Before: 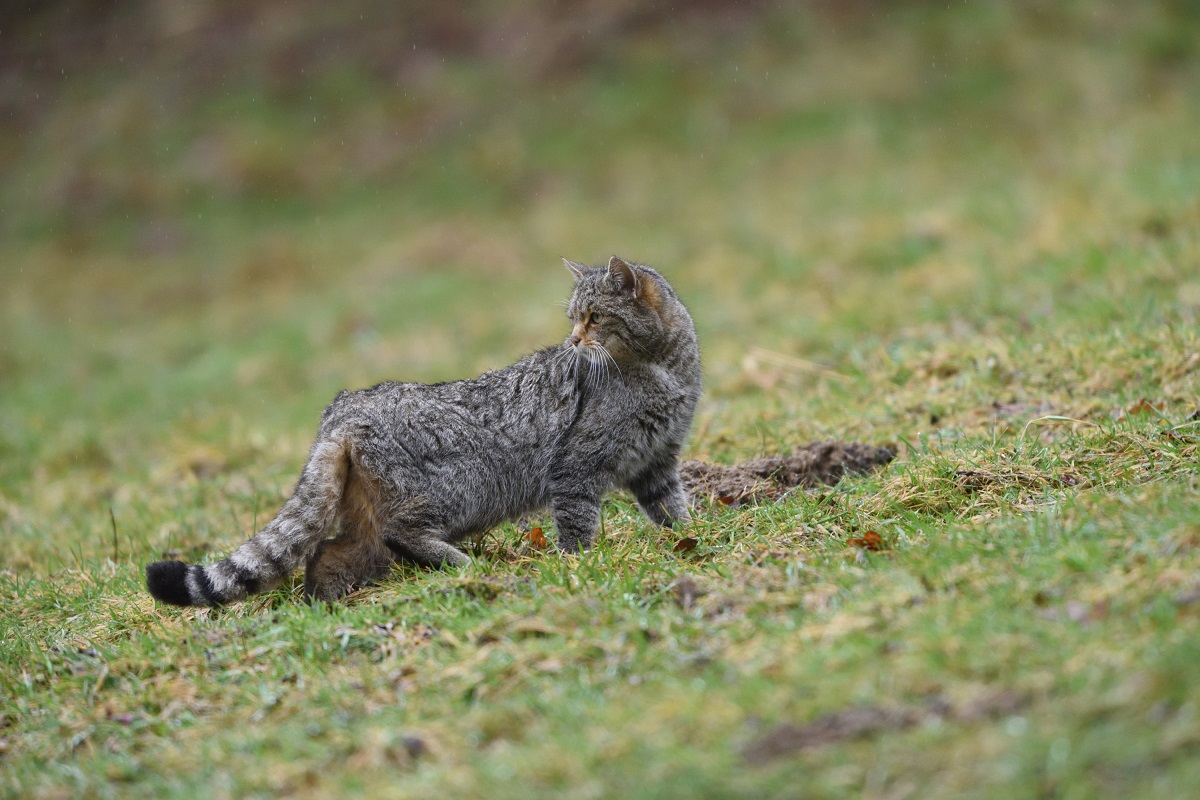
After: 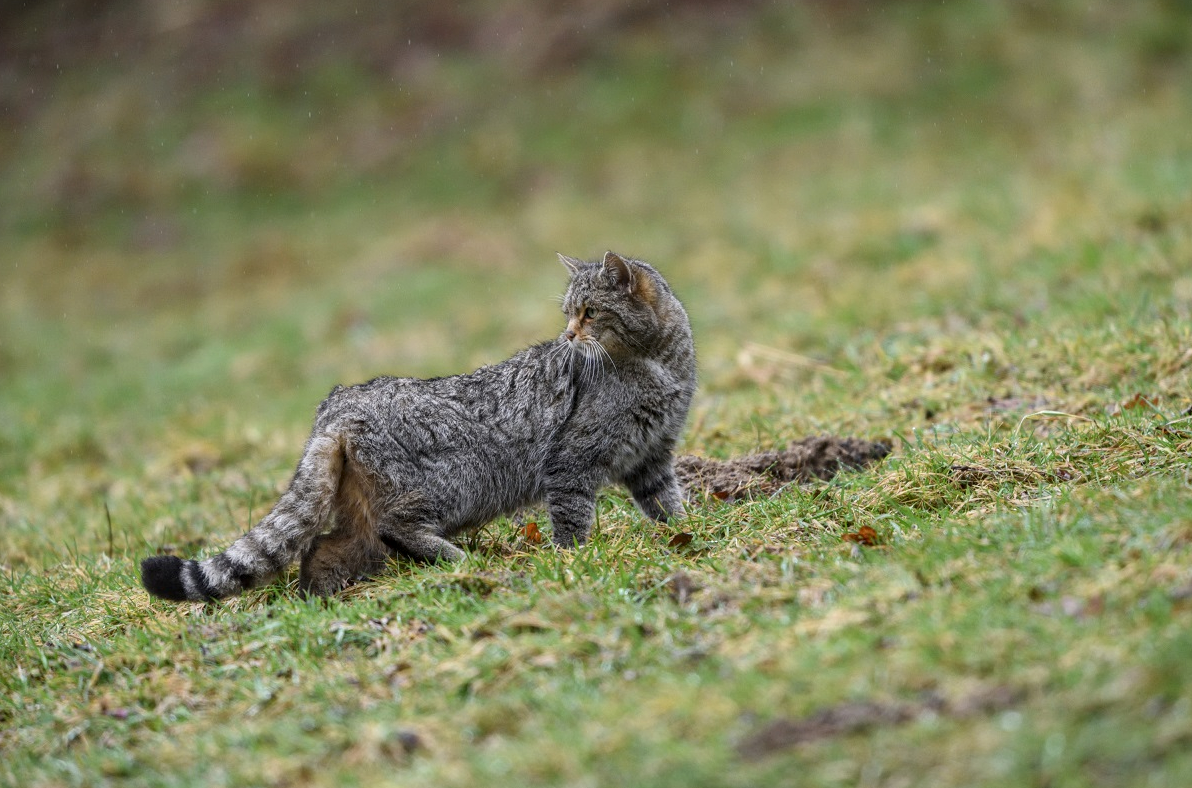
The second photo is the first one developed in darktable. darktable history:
local contrast: on, module defaults
crop: left 0.483%, top 0.704%, right 0.132%, bottom 0.769%
